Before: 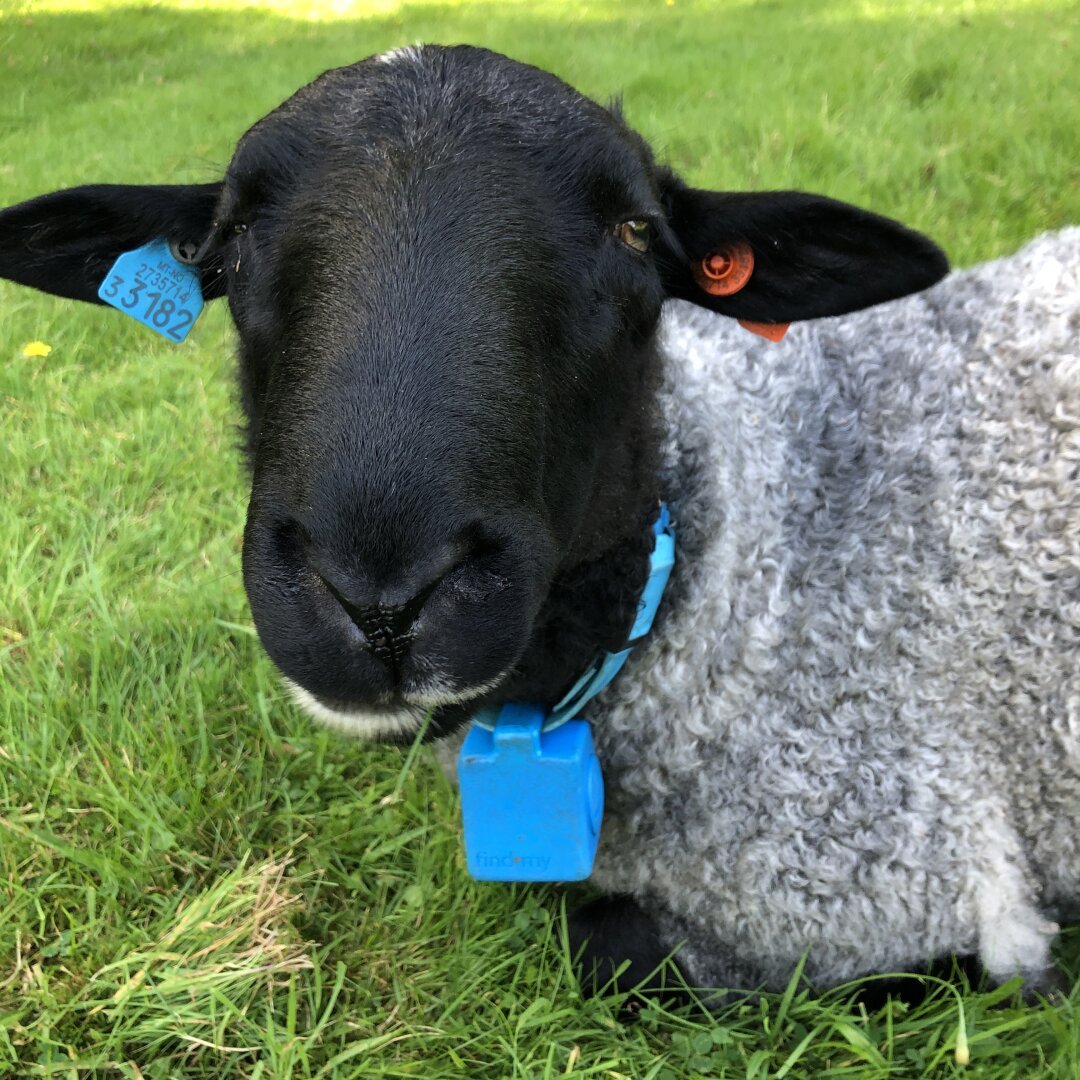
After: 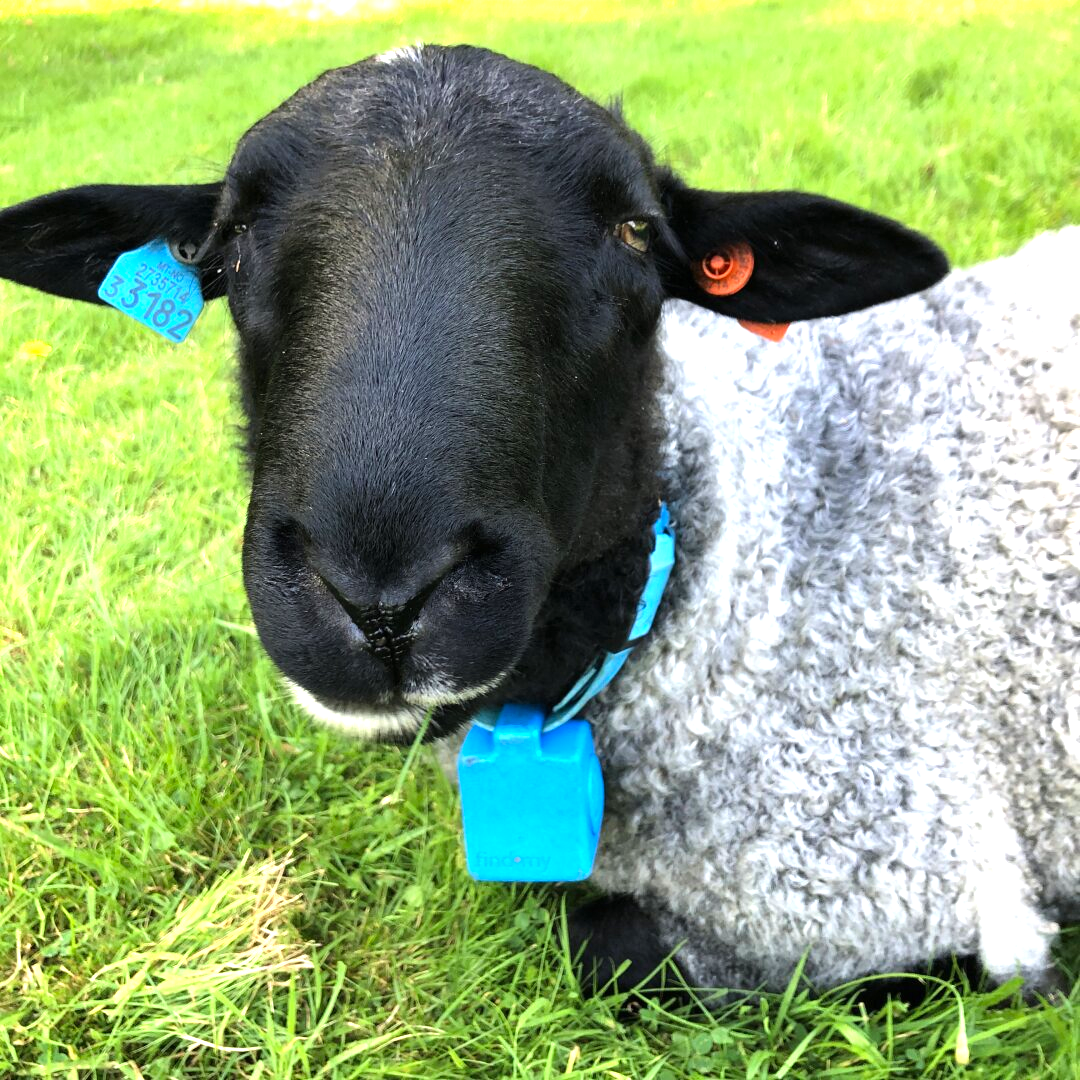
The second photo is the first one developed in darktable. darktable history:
tone equalizer: -8 EV -0.435 EV, -7 EV -0.379 EV, -6 EV -0.348 EV, -5 EV -0.207 EV, -3 EV 0.191 EV, -2 EV 0.346 EV, -1 EV 0.365 EV, +0 EV 0.414 EV, mask exposure compensation -0.49 EV
exposure: black level correction 0, exposure 0.703 EV, compensate highlight preservation false
contrast brightness saturation: saturation 0.121
